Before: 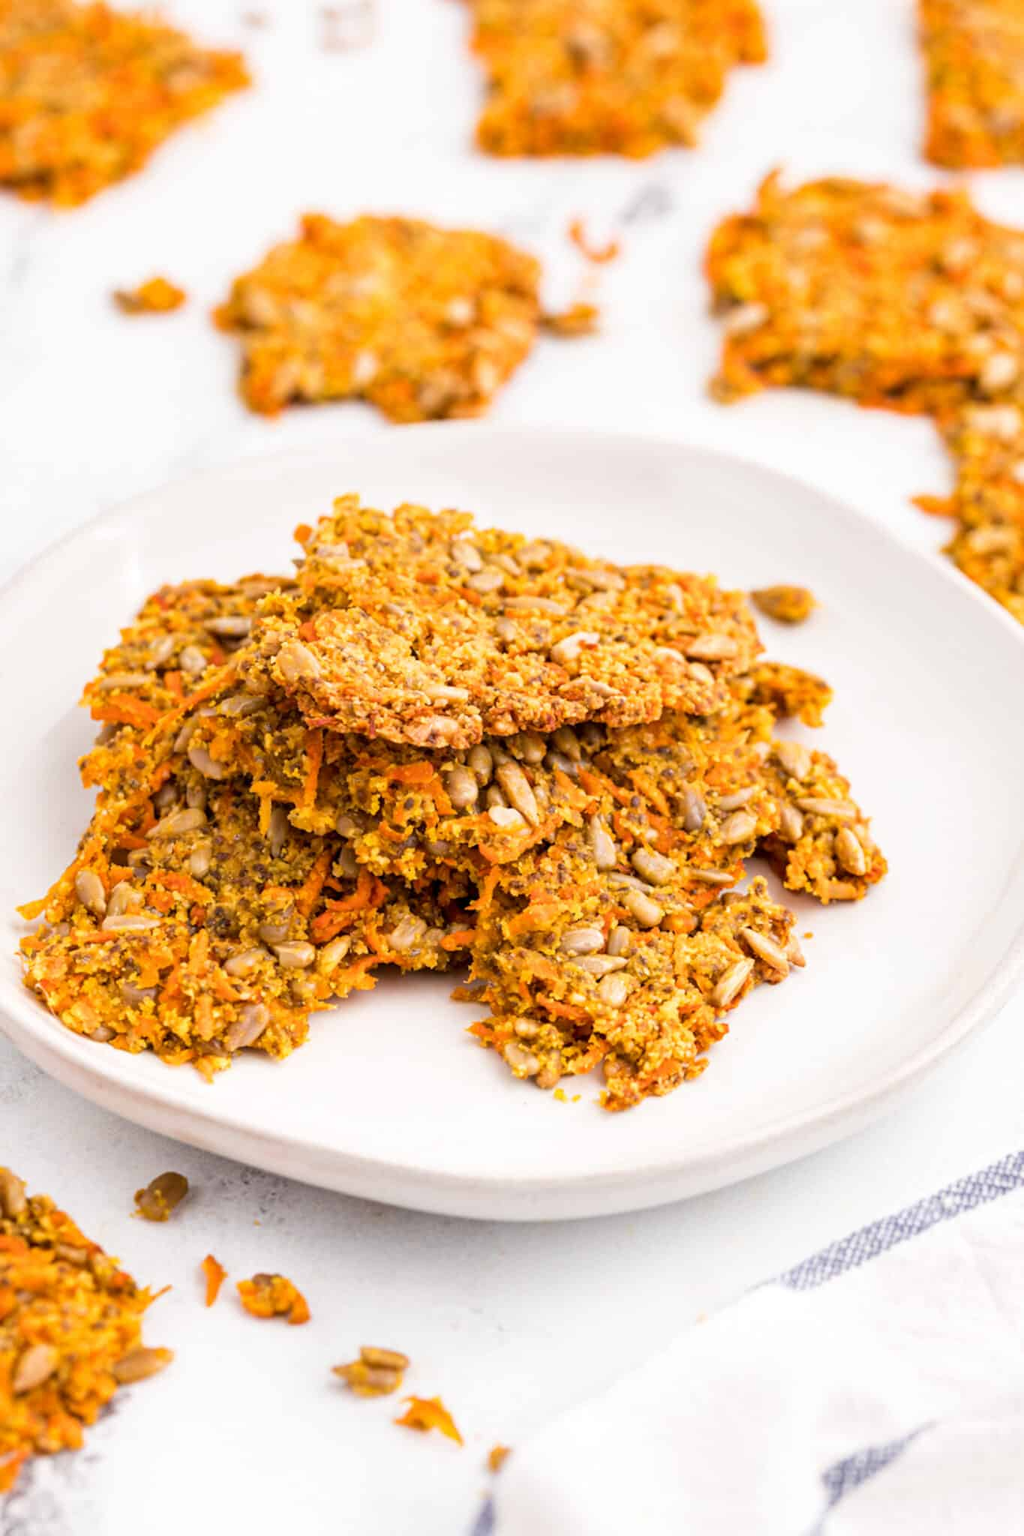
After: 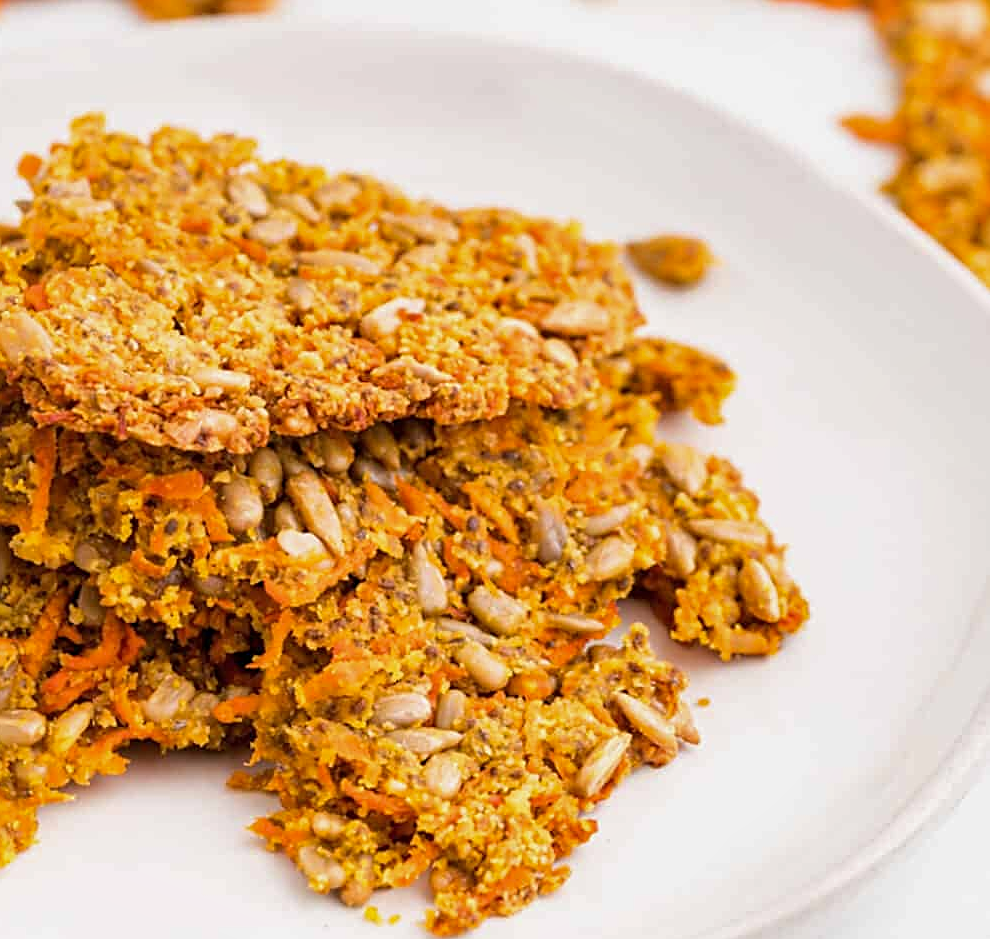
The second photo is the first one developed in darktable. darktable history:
shadows and highlights: shadows 24.76, white point adjustment -2.89, highlights -30.23
crop and rotate: left 27.466%, top 26.621%, bottom 27.521%
sharpen: on, module defaults
